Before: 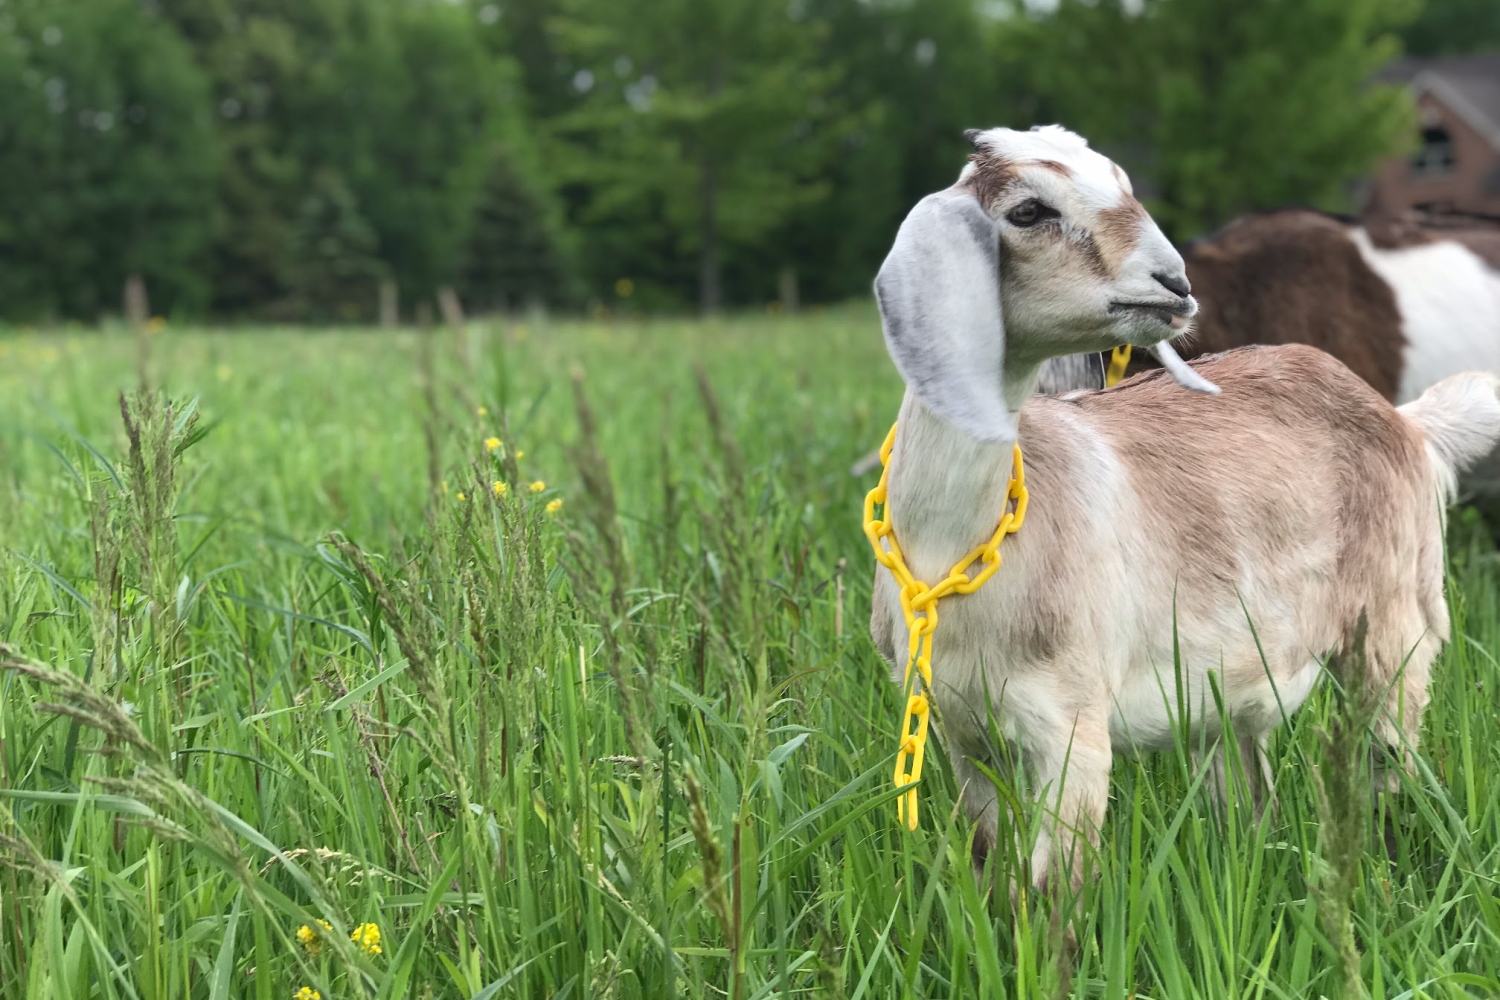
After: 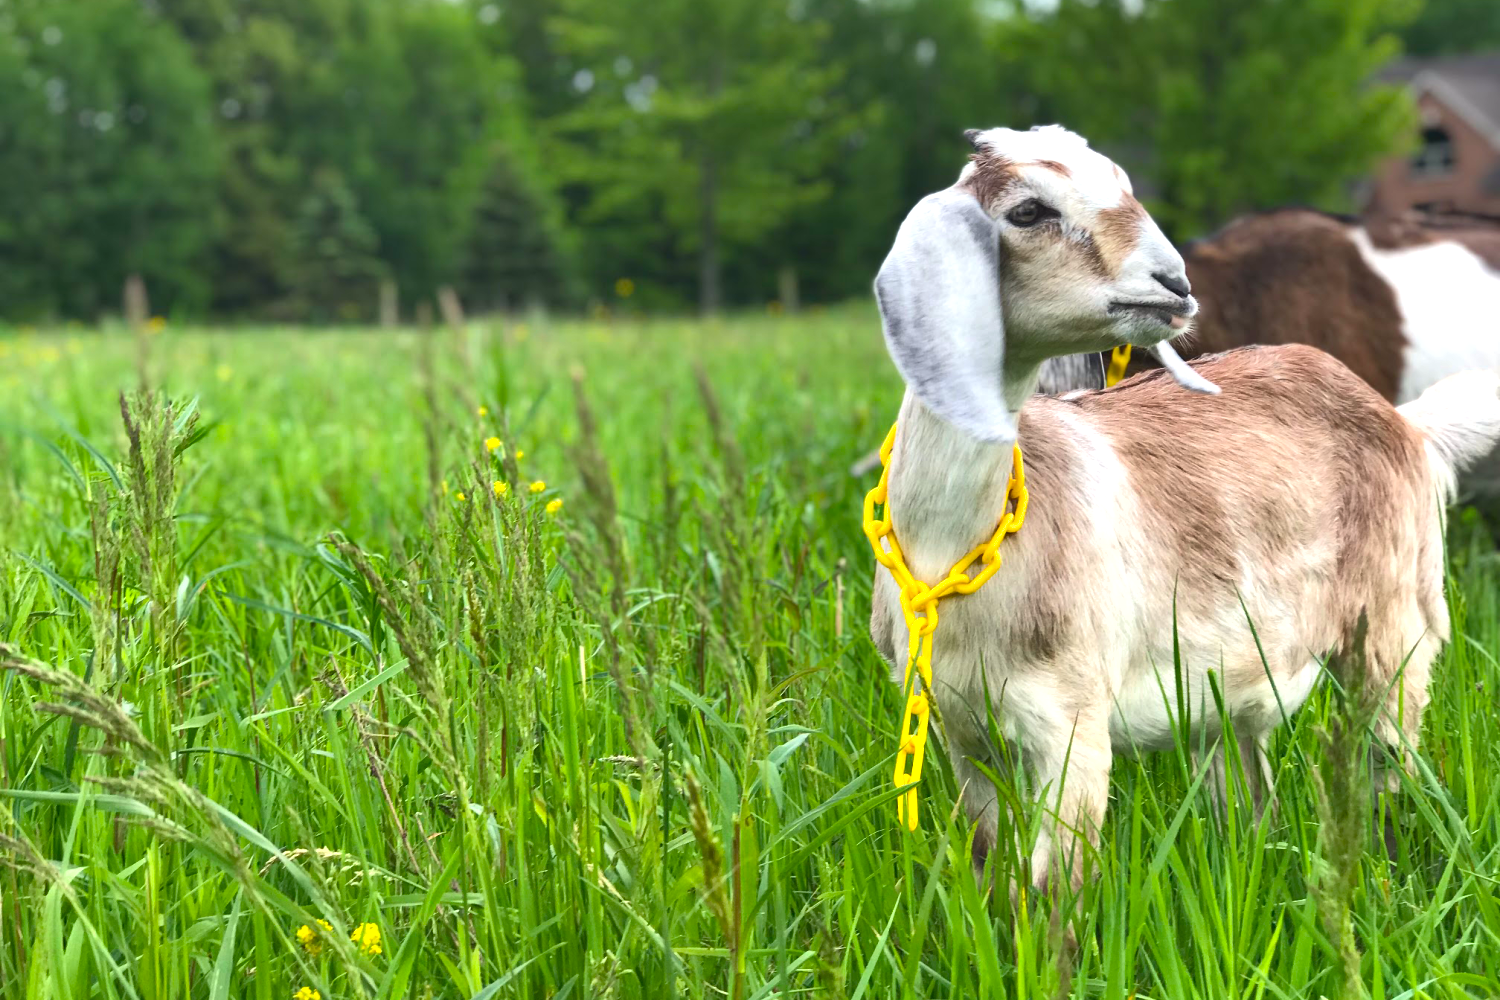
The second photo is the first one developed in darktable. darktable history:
shadows and highlights: low approximation 0.01, soften with gaussian
exposure: black level correction 0, exposure 0.498 EV, compensate highlight preservation false
color balance rgb: perceptual saturation grading › global saturation 25.538%, global vibrance 20%
